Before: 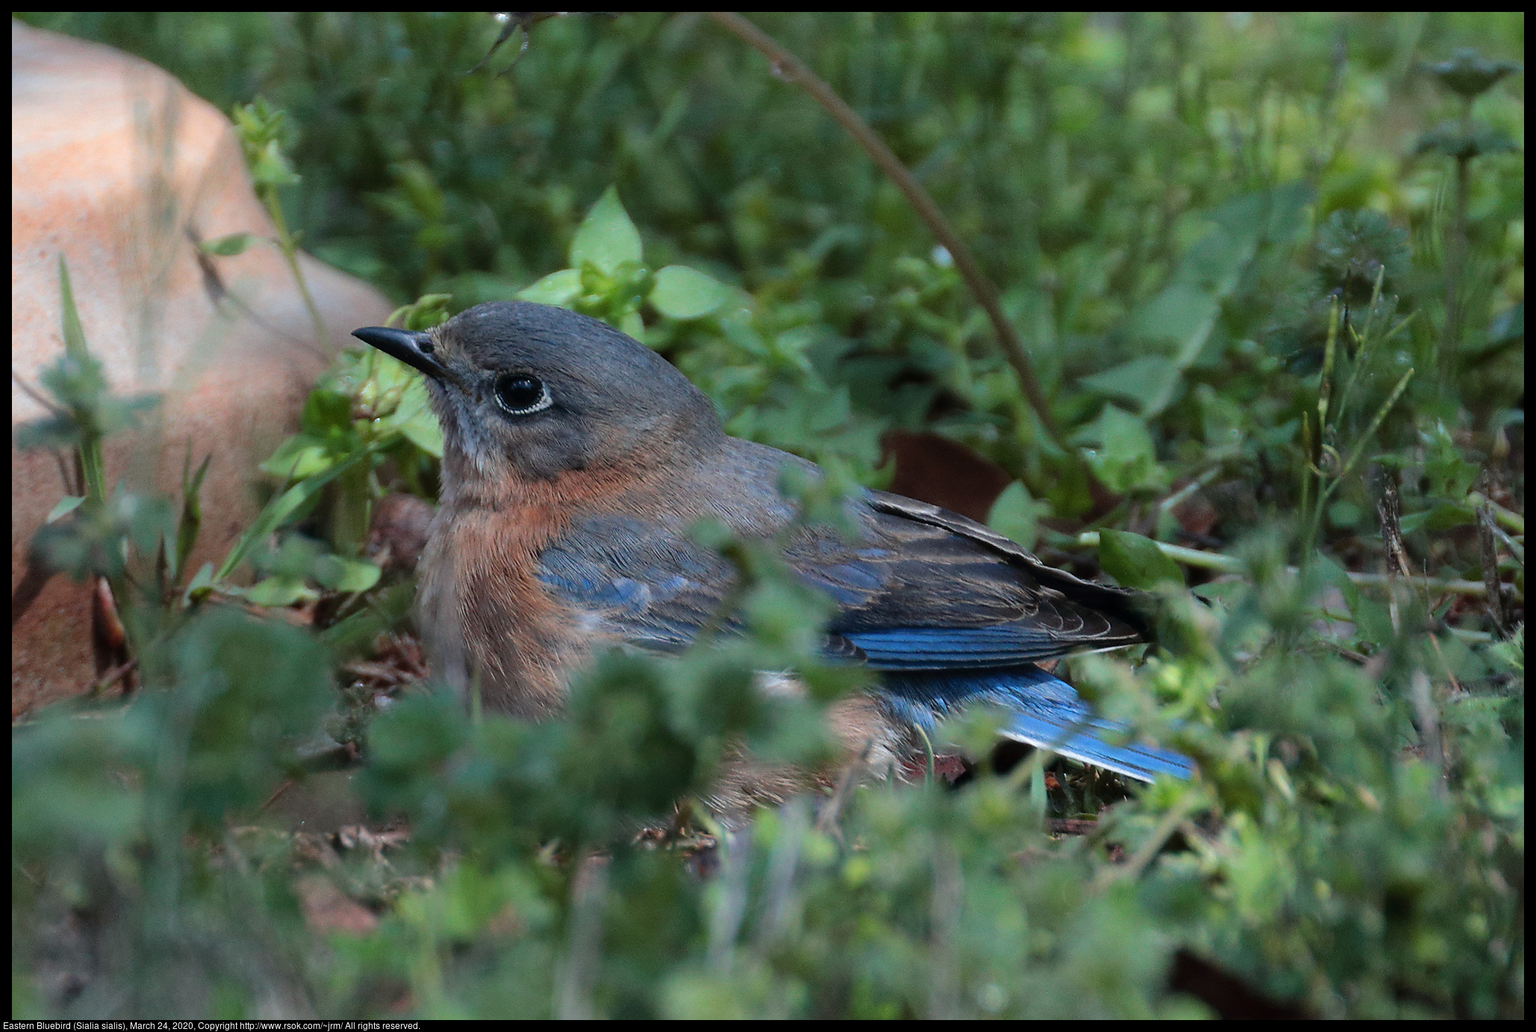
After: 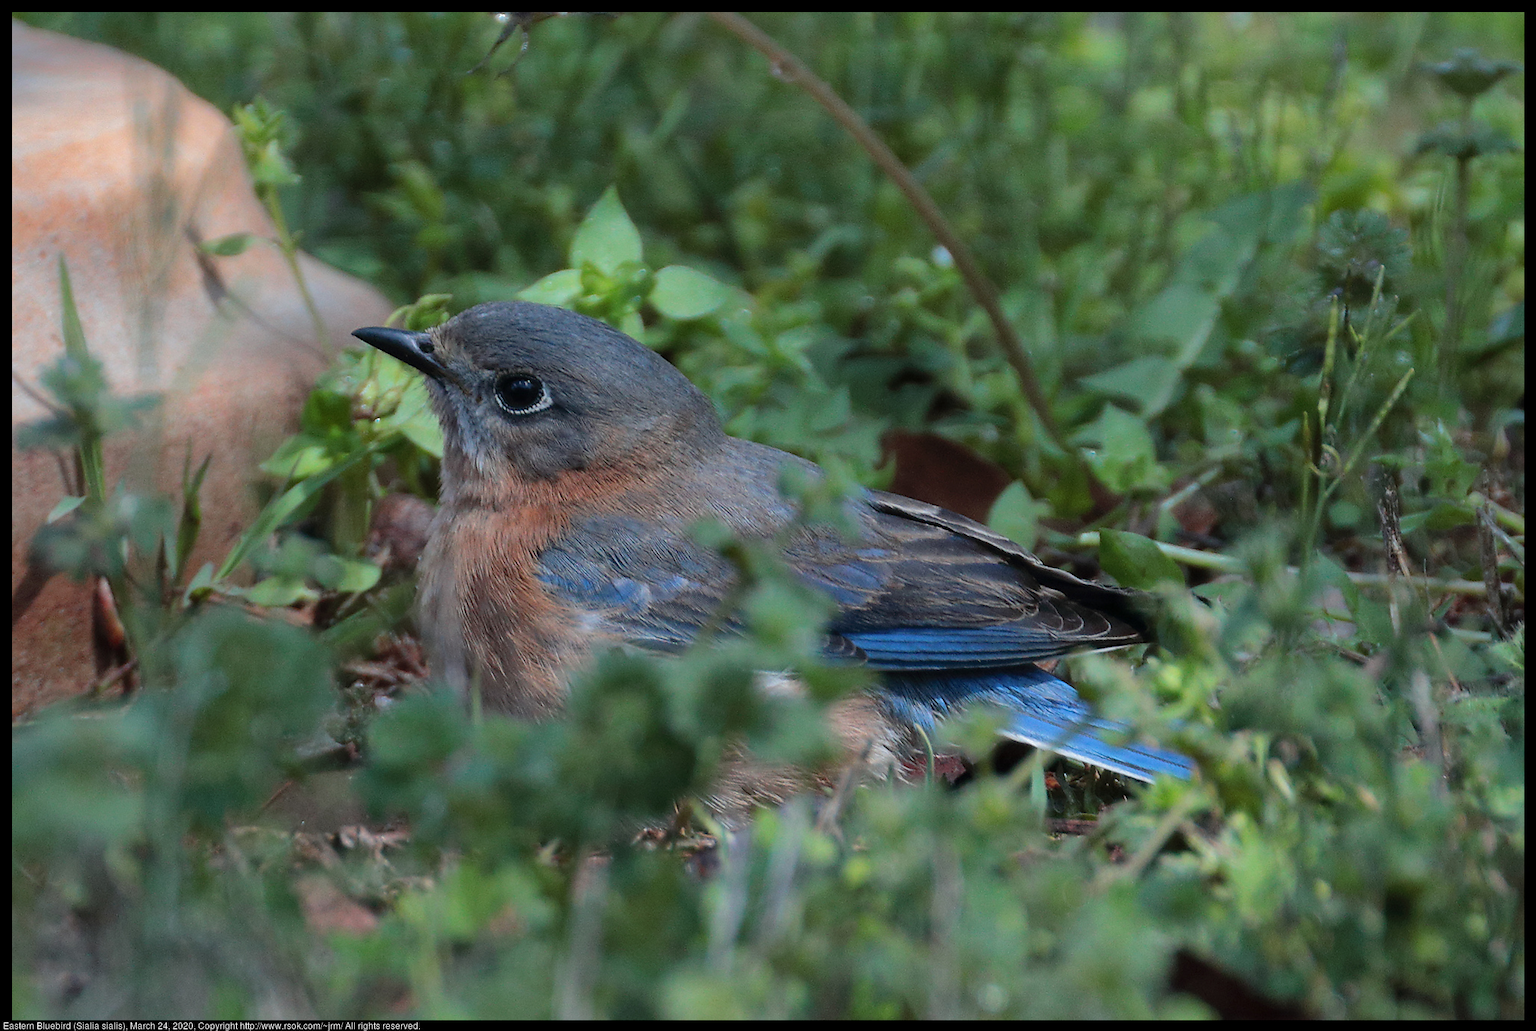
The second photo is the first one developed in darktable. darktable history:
shadows and highlights: shadows 39.47, highlights -59.79
